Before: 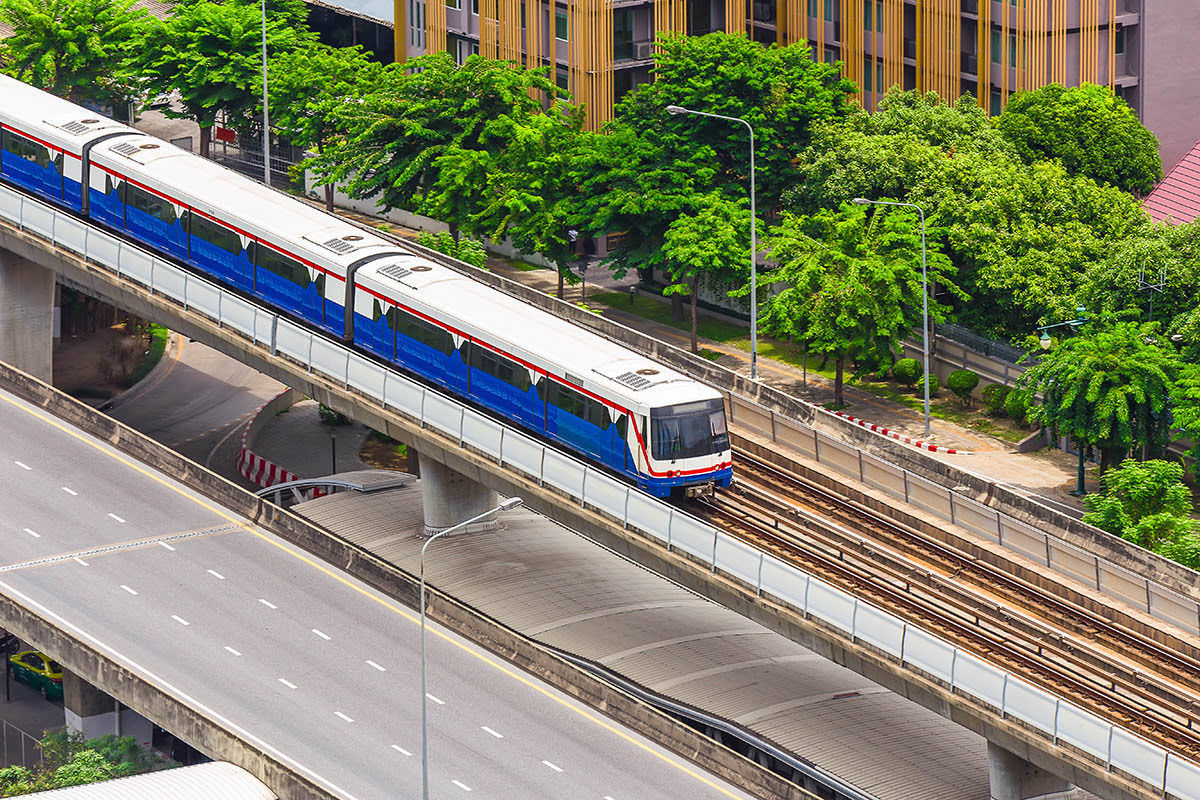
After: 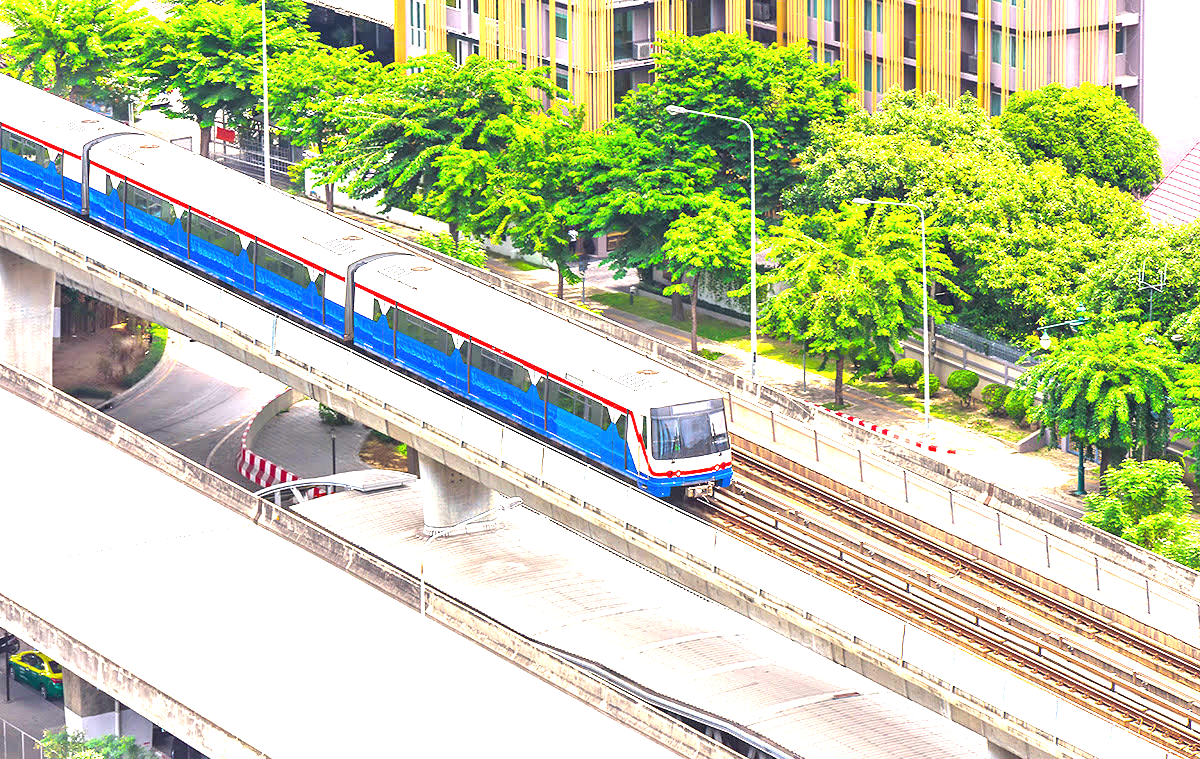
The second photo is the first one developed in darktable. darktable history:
exposure: exposure 2.229 EV, compensate highlight preservation false
crop and rotate: top 0.005%, bottom 5.115%
